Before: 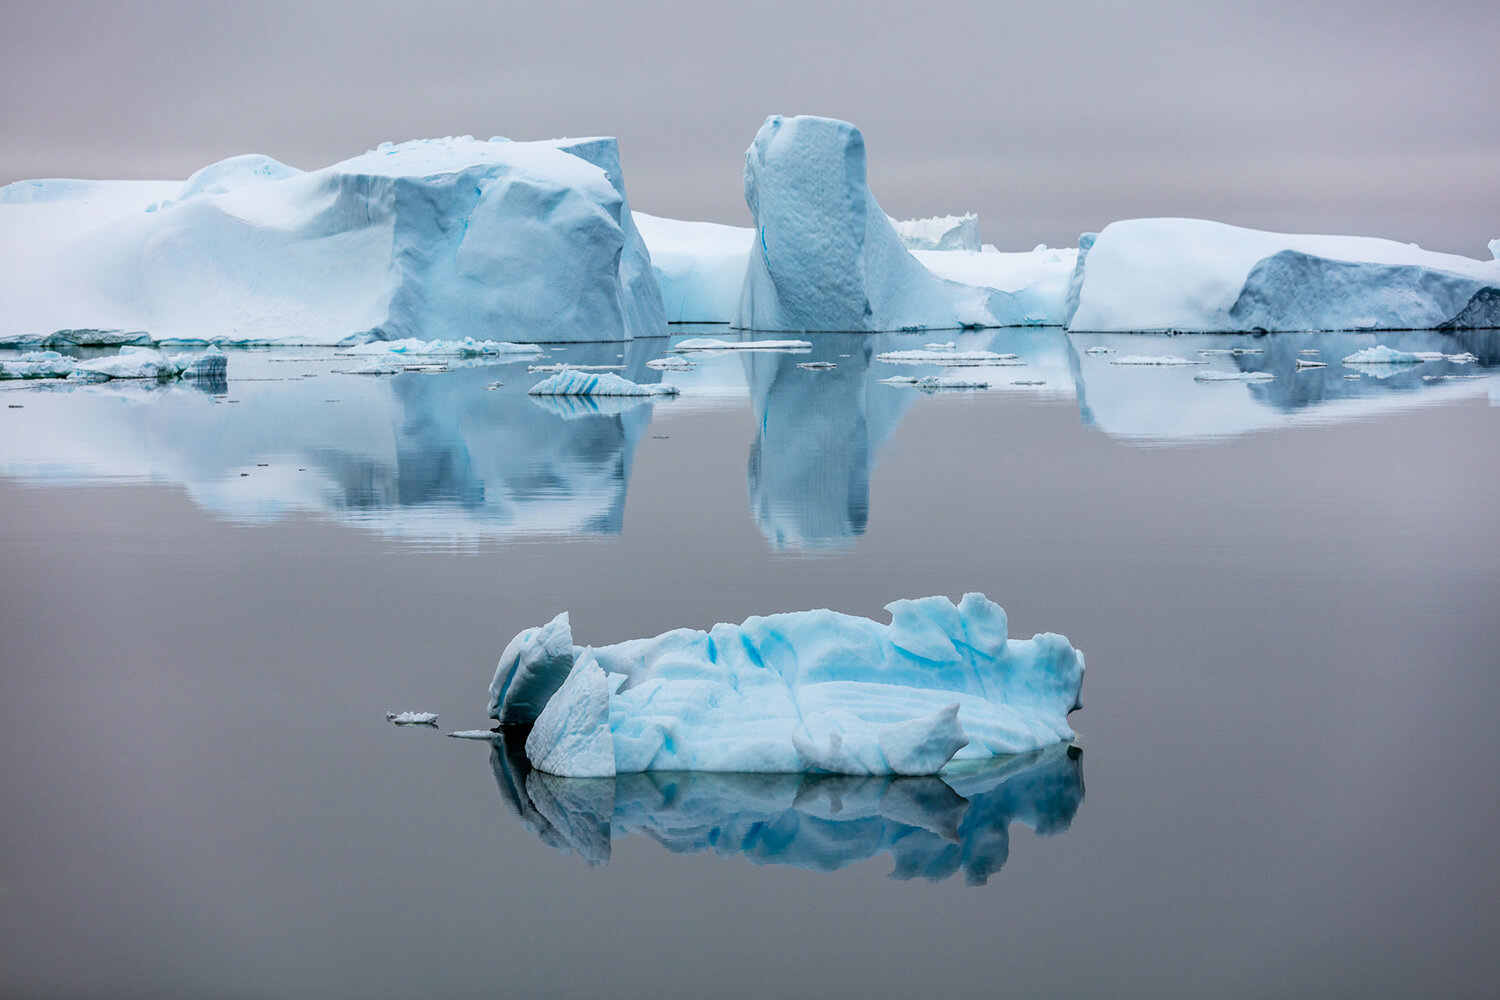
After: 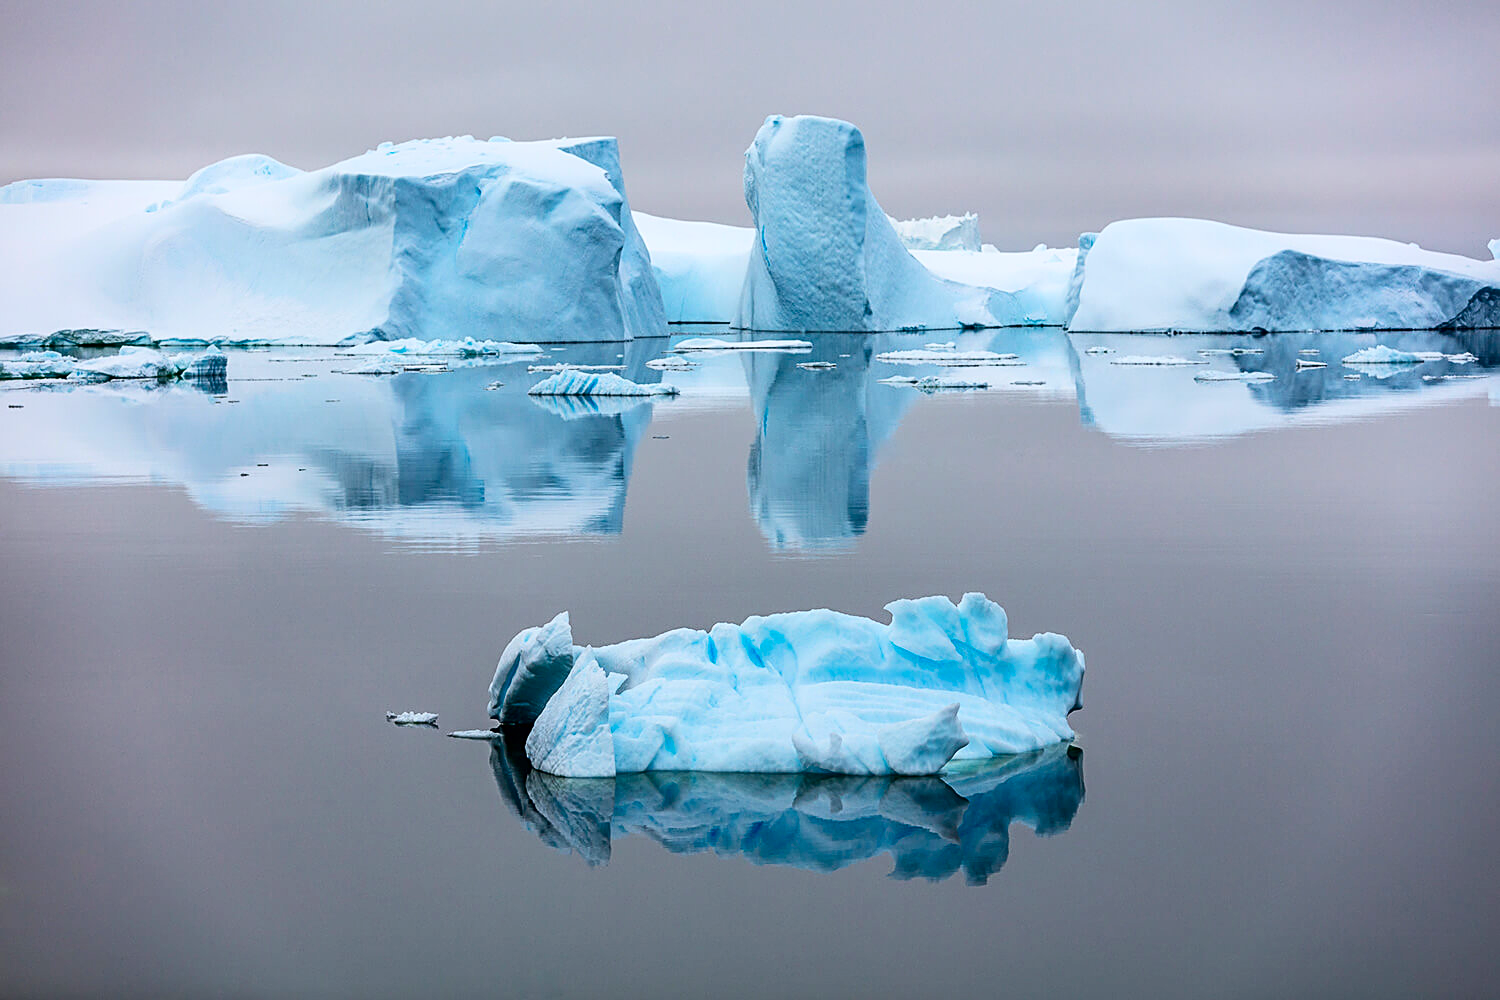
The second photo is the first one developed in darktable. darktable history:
sharpen: on, module defaults
contrast brightness saturation: contrast 0.18, saturation 0.3
